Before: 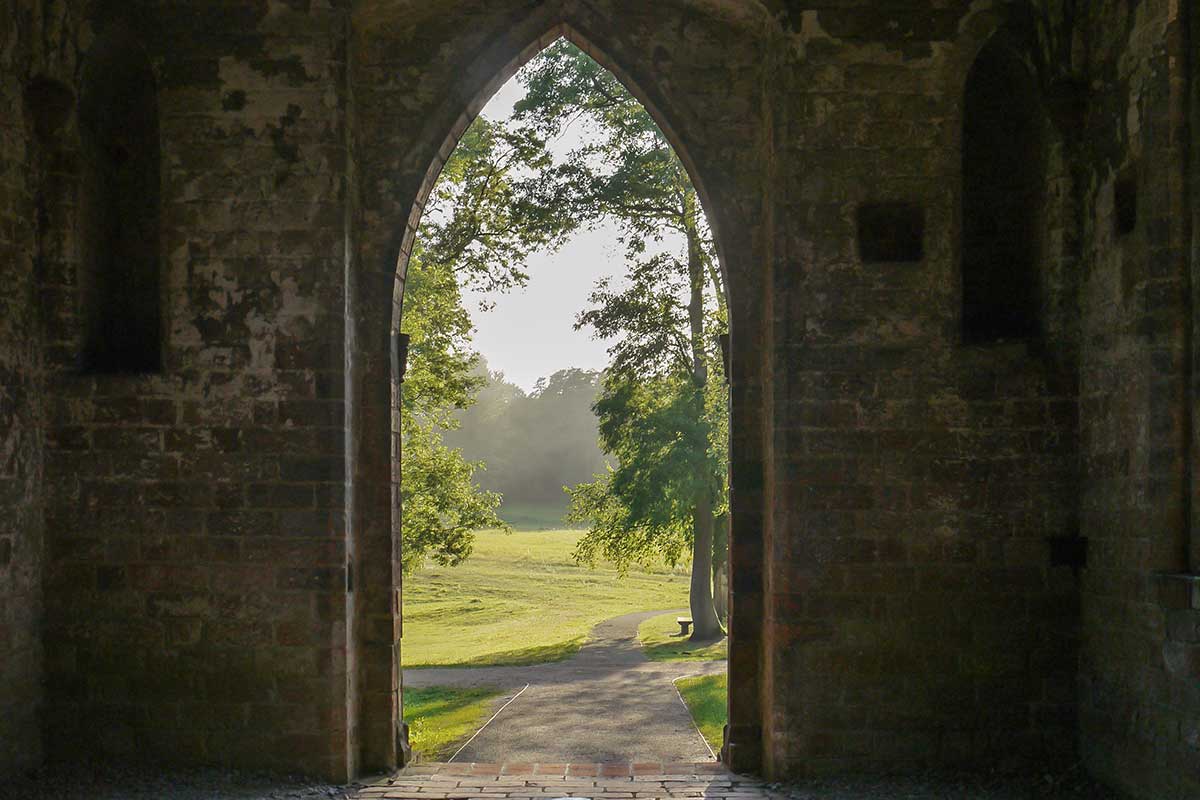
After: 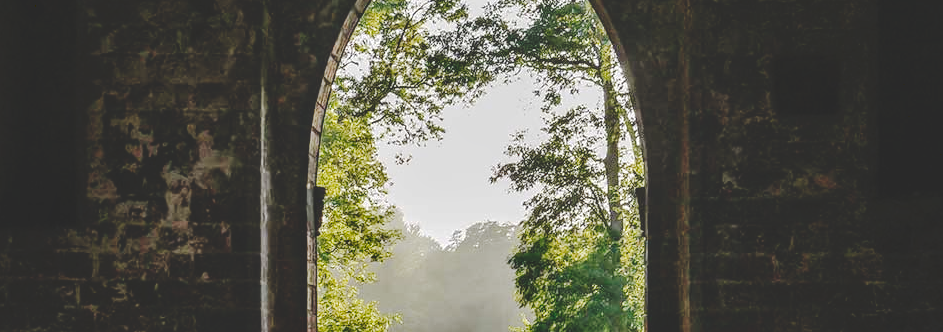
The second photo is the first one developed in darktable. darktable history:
tone curve: curves: ch0 [(0, 0) (0.003, 0.169) (0.011, 0.169) (0.025, 0.169) (0.044, 0.173) (0.069, 0.178) (0.1, 0.183) (0.136, 0.185) (0.177, 0.197) (0.224, 0.227) (0.277, 0.292) (0.335, 0.391) (0.399, 0.491) (0.468, 0.592) (0.543, 0.672) (0.623, 0.734) (0.709, 0.785) (0.801, 0.844) (0.898, 0.893) (1, 1)], preserve colors none
crop: left 7.036%, top 18.398%, right 14.379%, bottom 40.043%
local contrast: detail 130%
